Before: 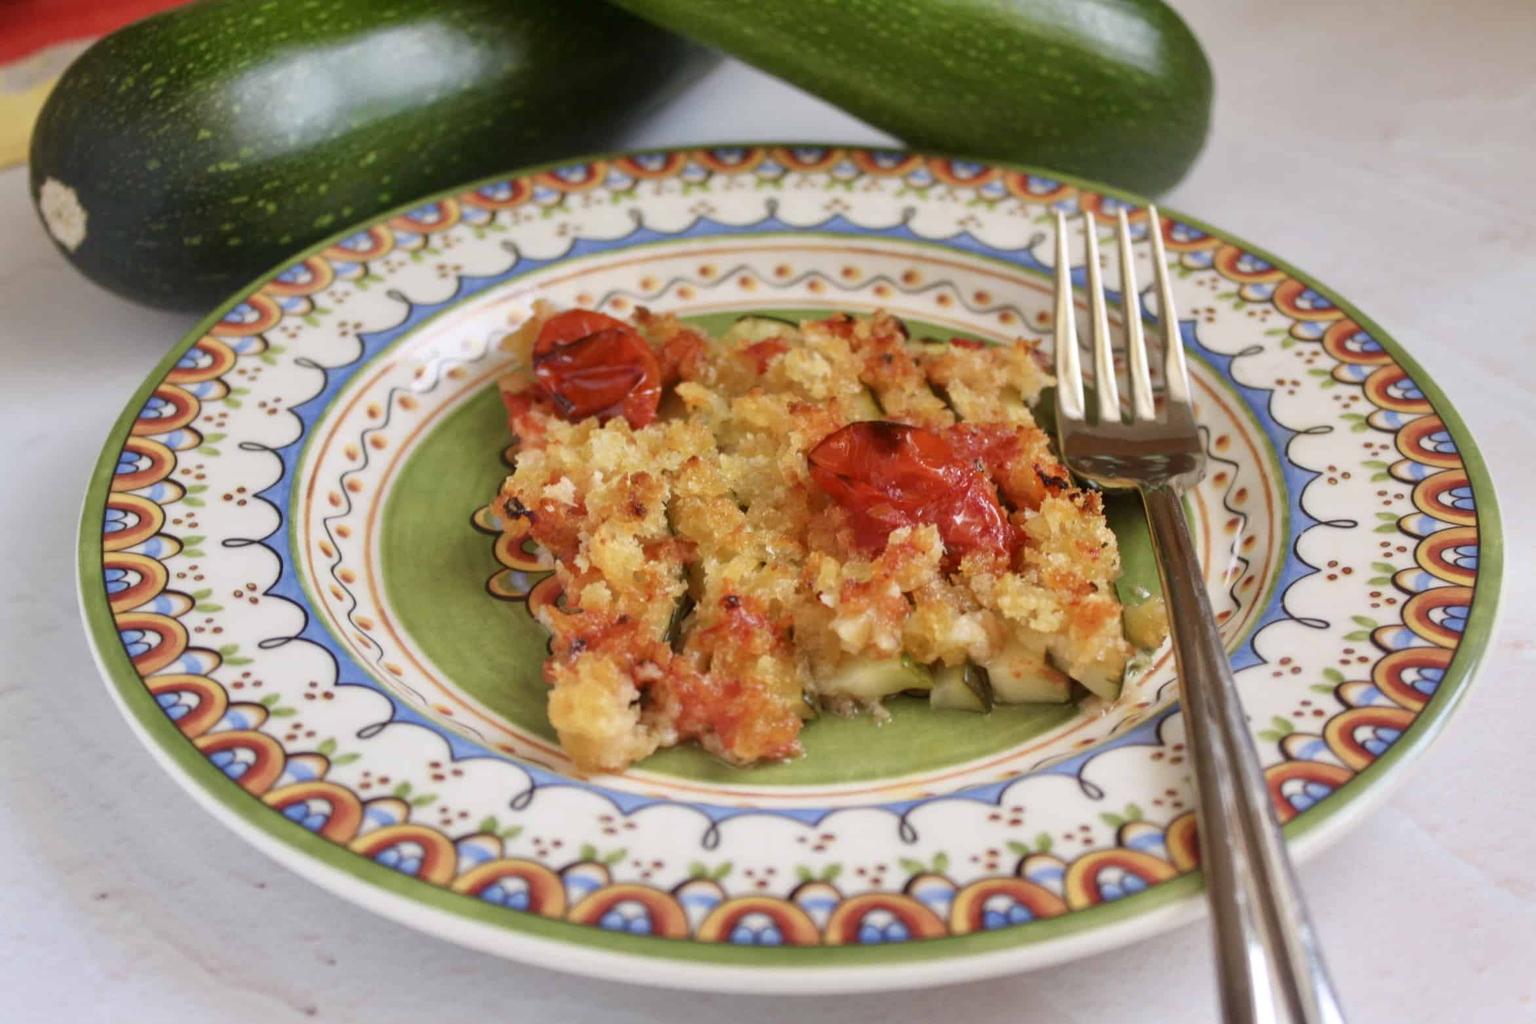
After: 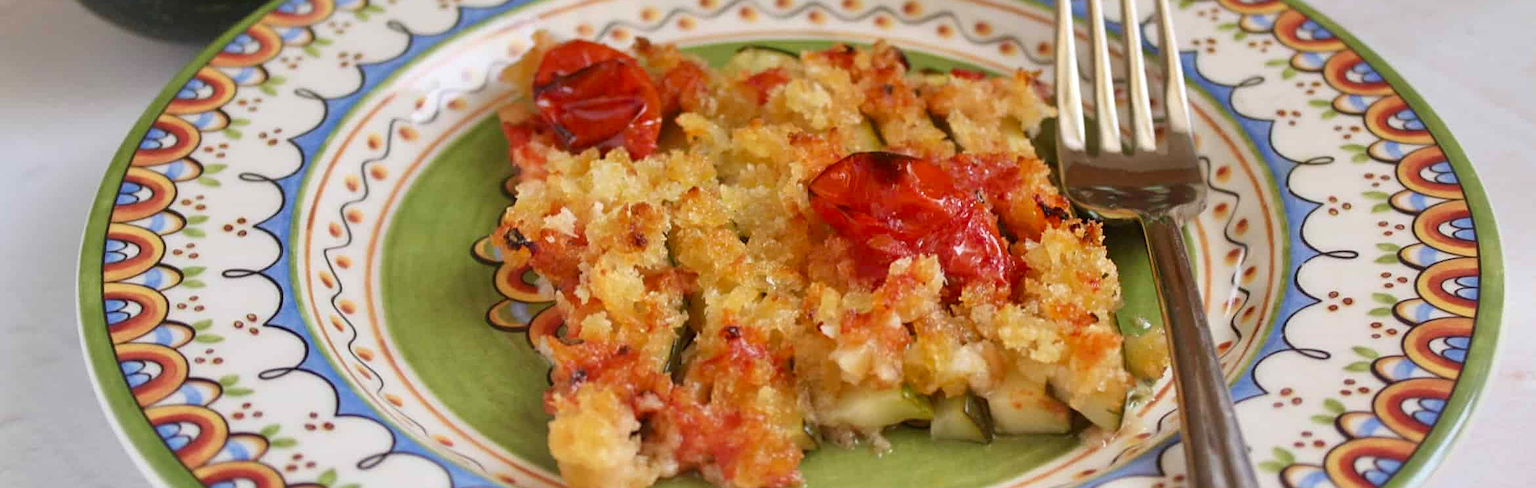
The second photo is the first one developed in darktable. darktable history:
sharpen: on, module defaults
crop and rotate: top 26.348%, bottom 25.918%
color correction: highlights a* -0.212, highlights b* -0.082
